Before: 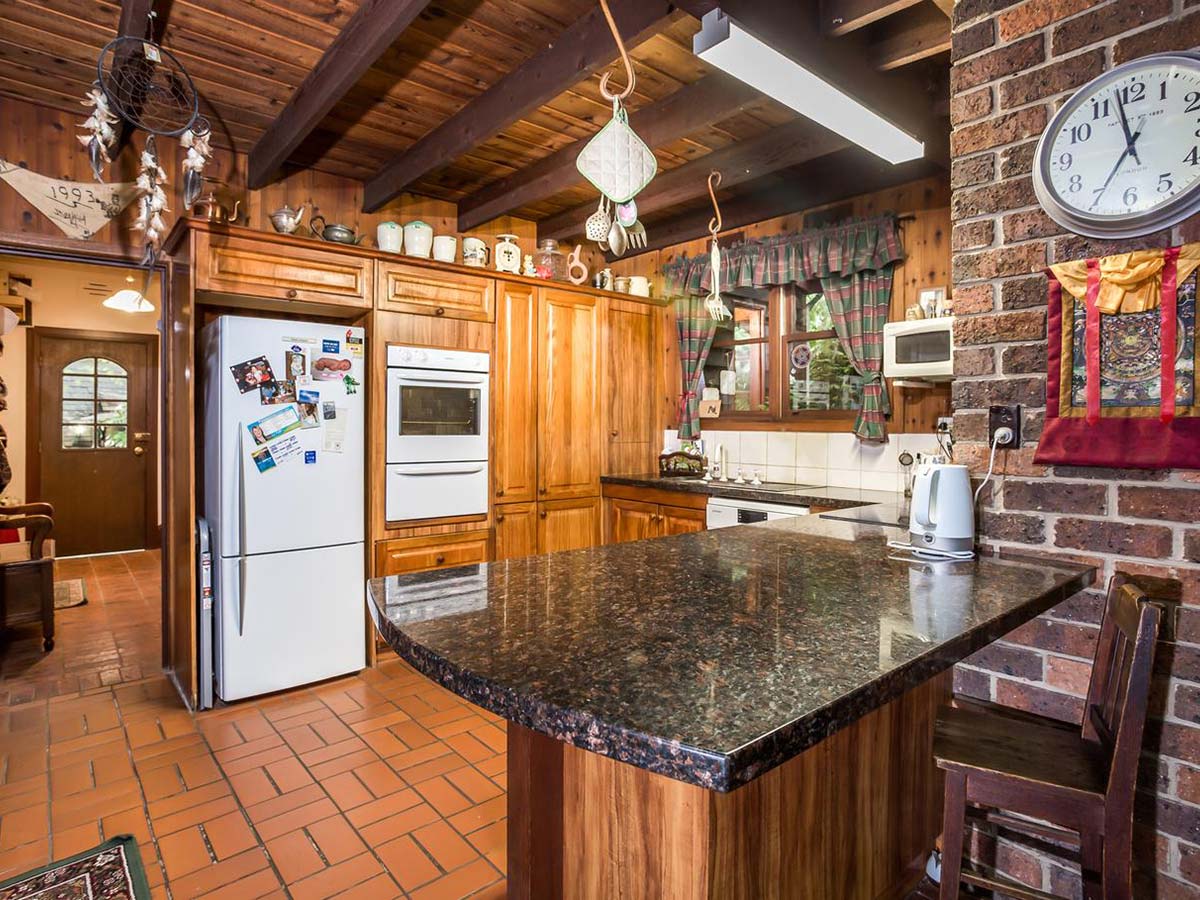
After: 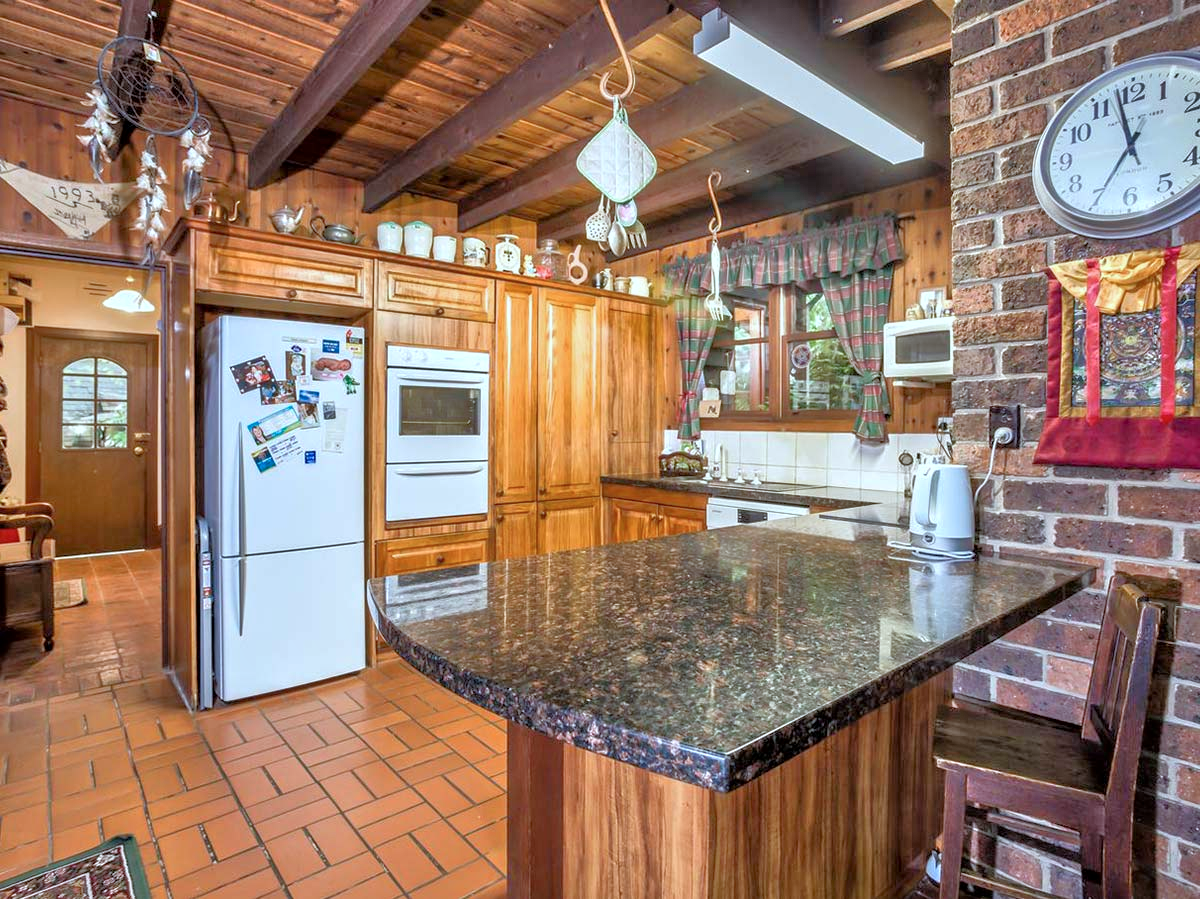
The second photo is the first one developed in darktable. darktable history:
color calibration: illuminant F (fluorescent), F source F9 (Cool White Deluxe 4150 K) – high CRI, x 0.374, y 0.373, temperature 4163.75 K, gamut compression 0.97
crop: bottom 0.058%
tone equalizer: -7 EV 0.141 EV, -6 EV 0.596 EV, -5 EV 1.15 EV, -4 EV 1.31 EV, -3 EV 1.13 EV, -2 EV 0.6 EV, -1 EV 0.164 EV
local contrast: highlights 100%, shadows 98%, detail 119%, midtone range 0.2
